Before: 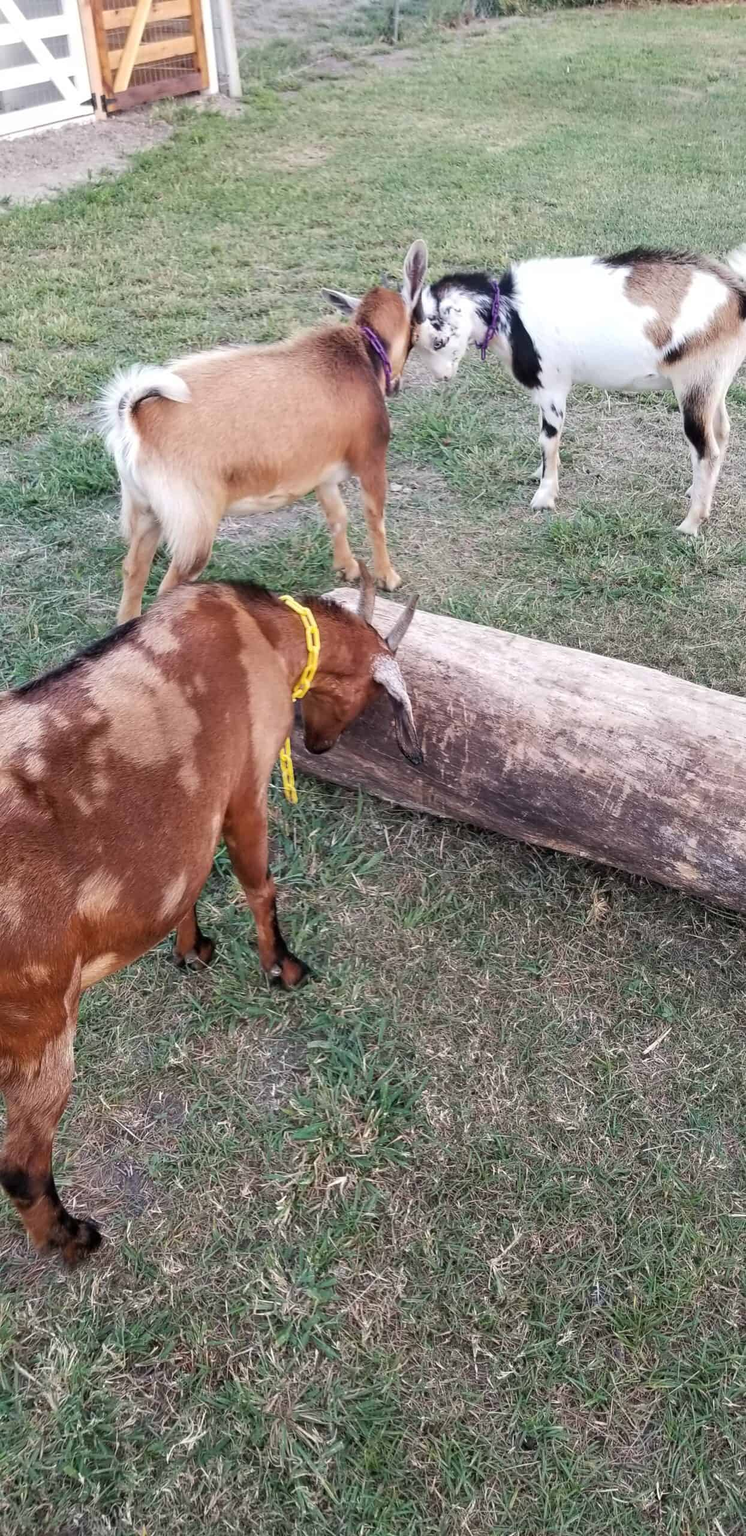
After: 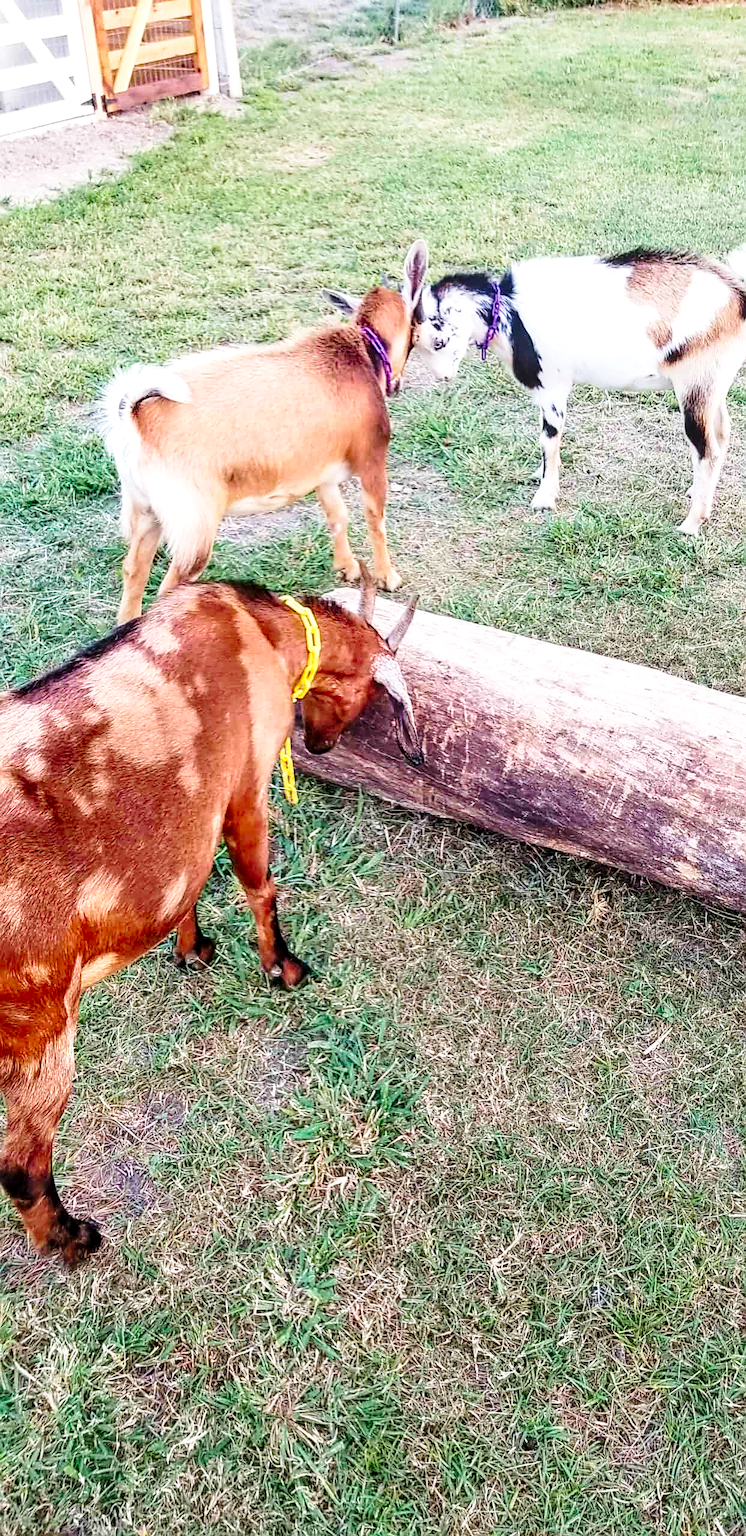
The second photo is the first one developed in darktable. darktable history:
contrast brightness saturation: contrast 0.086, saturation 0.274
sharpen: on, module defaults
base curve: curves: ch0 [(0, 0) (0.028, 0.03) (0.121, 0.232) (0.46, 0.748) (0.859, 0.968) (1, 1)], preserve colors none
velvia: on, module defaults
local contrast: detail 130%
